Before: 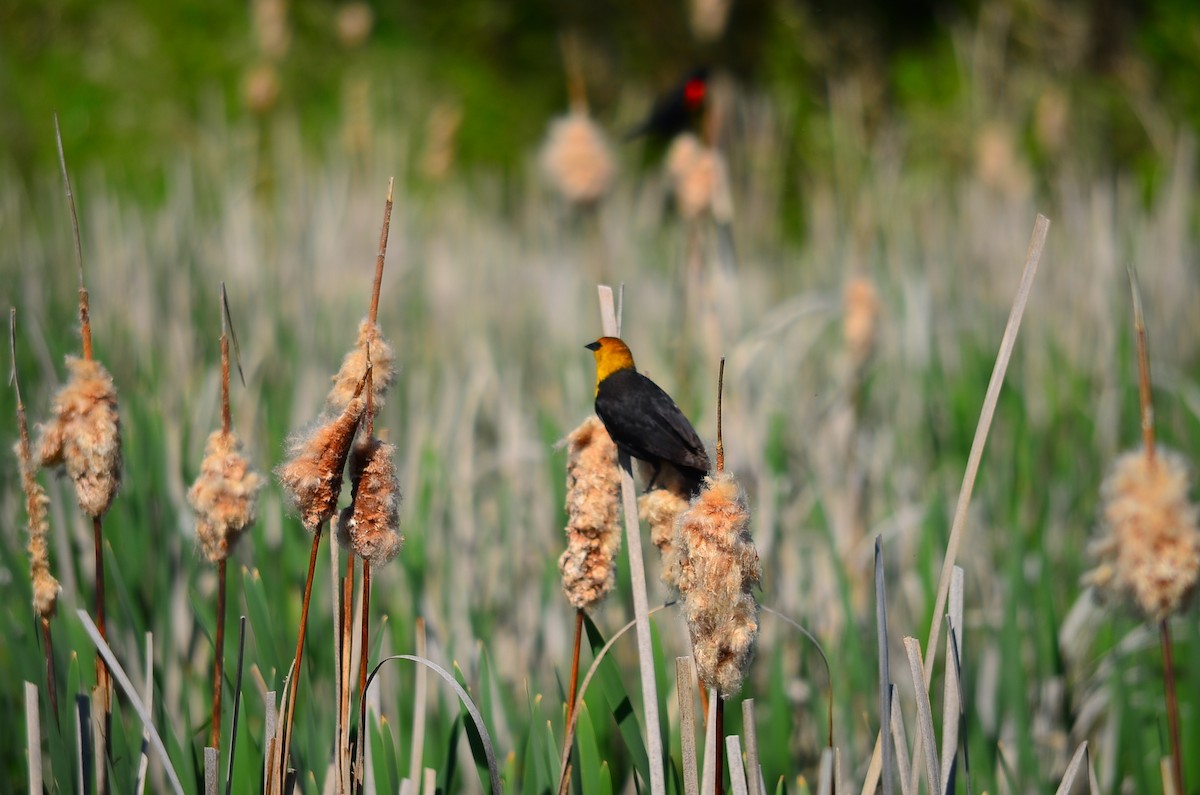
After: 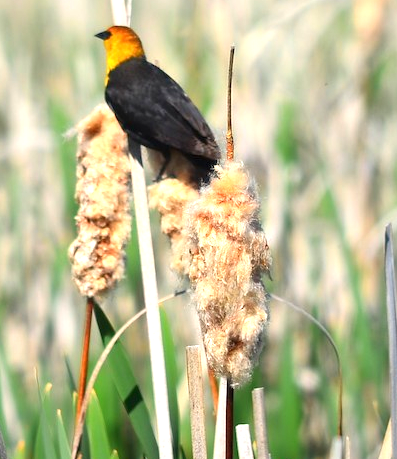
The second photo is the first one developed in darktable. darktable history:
exposure: black level correction 0, exposure 1.1 EV, compensate exposure bias true, compensate highlight preservation false
crop: left 40.878%, top 39.176%, right 25.993%, bottom 3.081%
